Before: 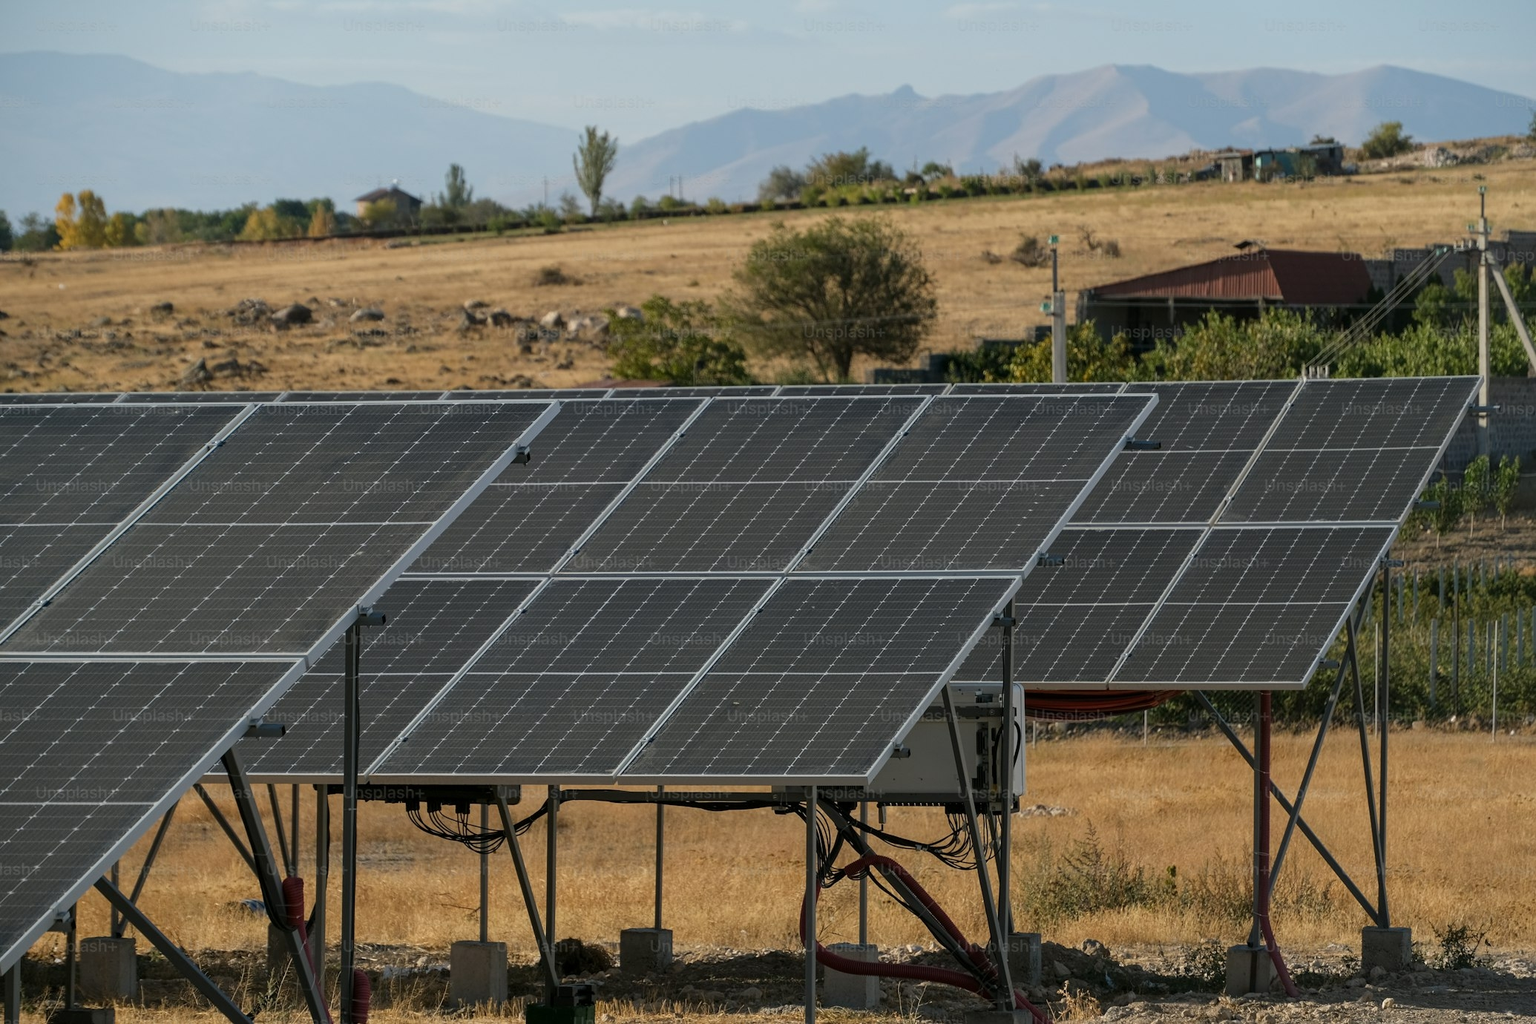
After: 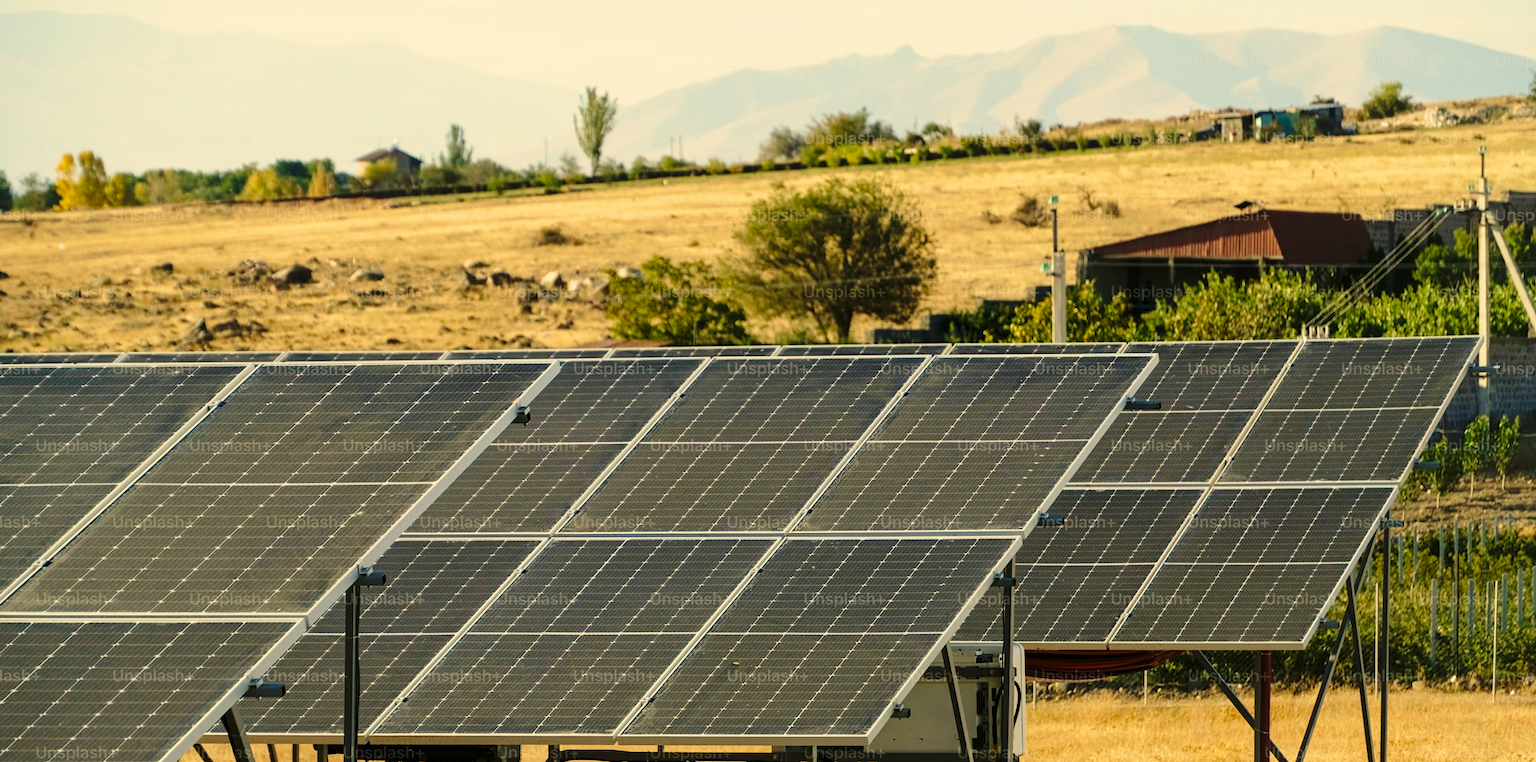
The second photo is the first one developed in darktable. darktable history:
base curve: curves: ch0 [(0, 0) (0.028, 0.03) (0.105, 0.232) (0.387, 0.748) (0.754, 0.968) (1, 1)], preserve colors none
velvia: on, module defaults
crop: top 3.915%, bottom 21.646%
color correction: highlights a* 2.54, highlights b* 22.62
